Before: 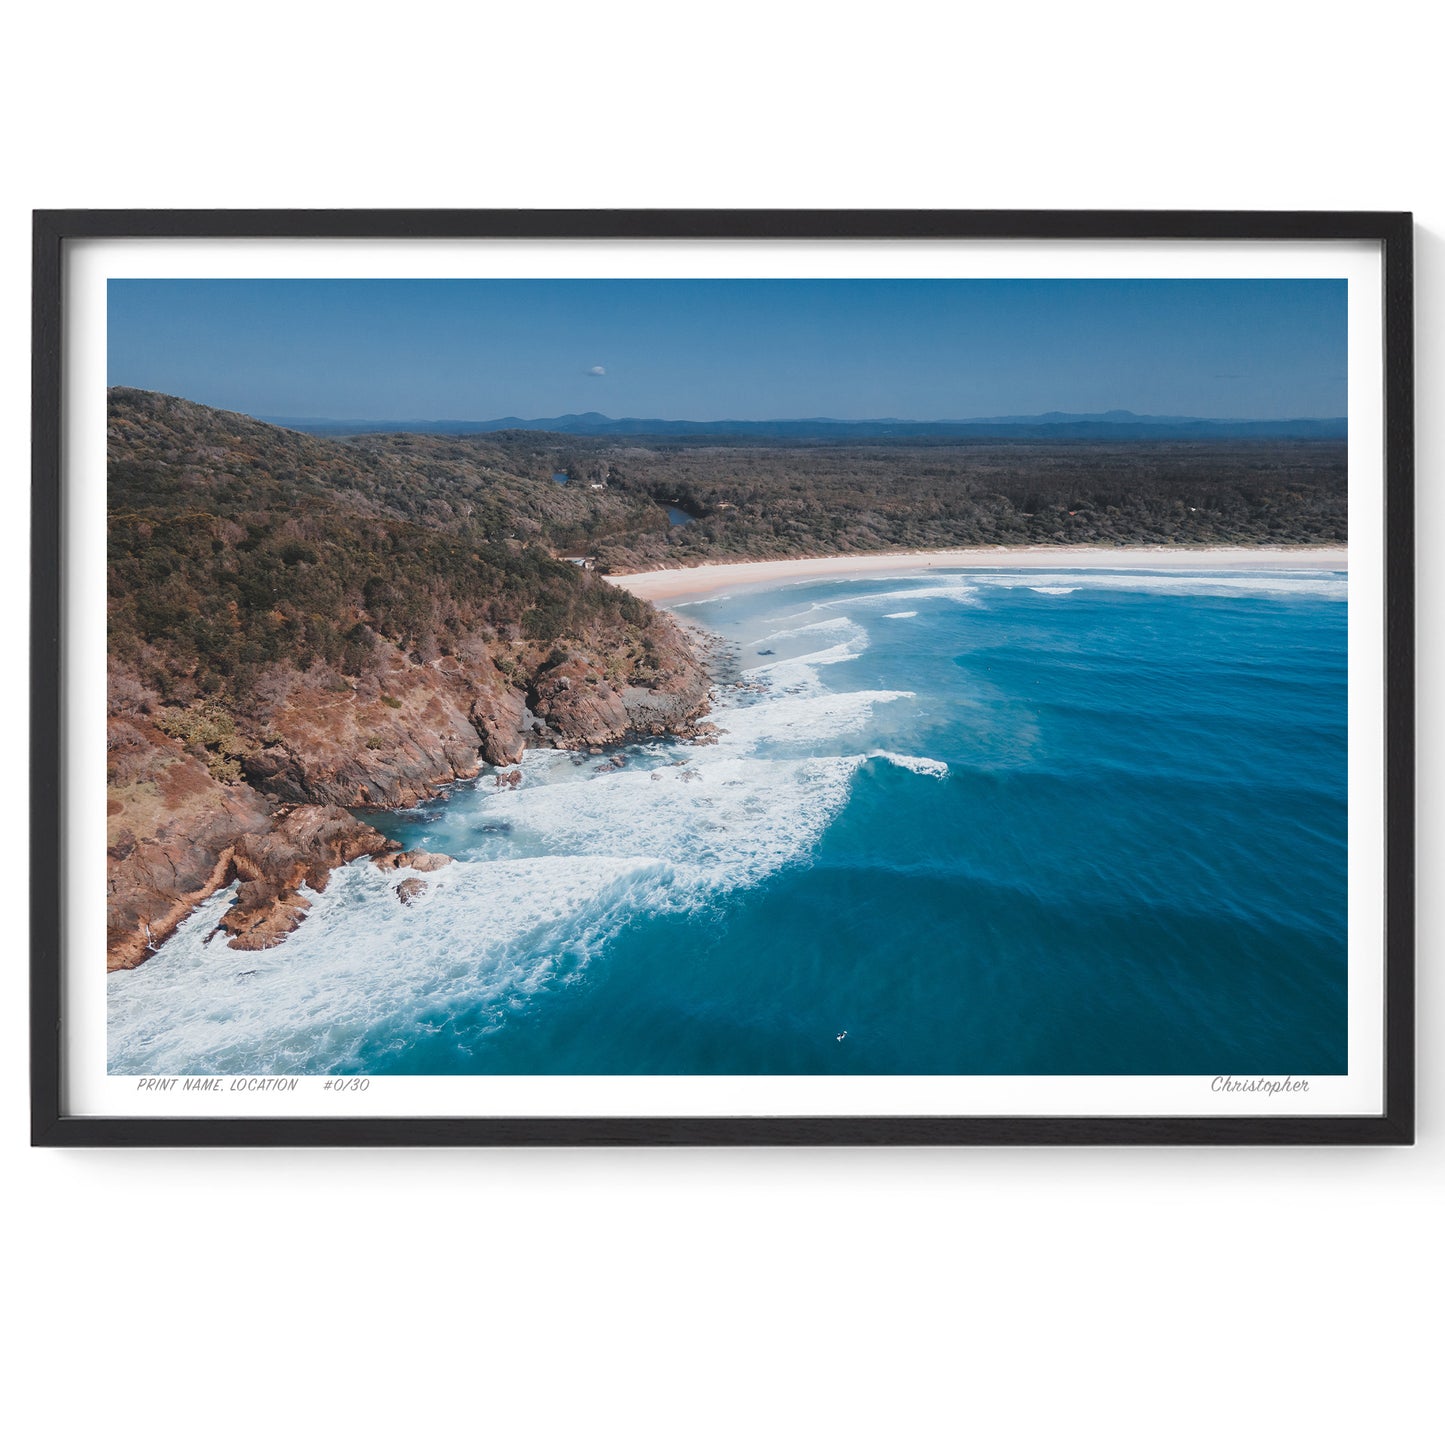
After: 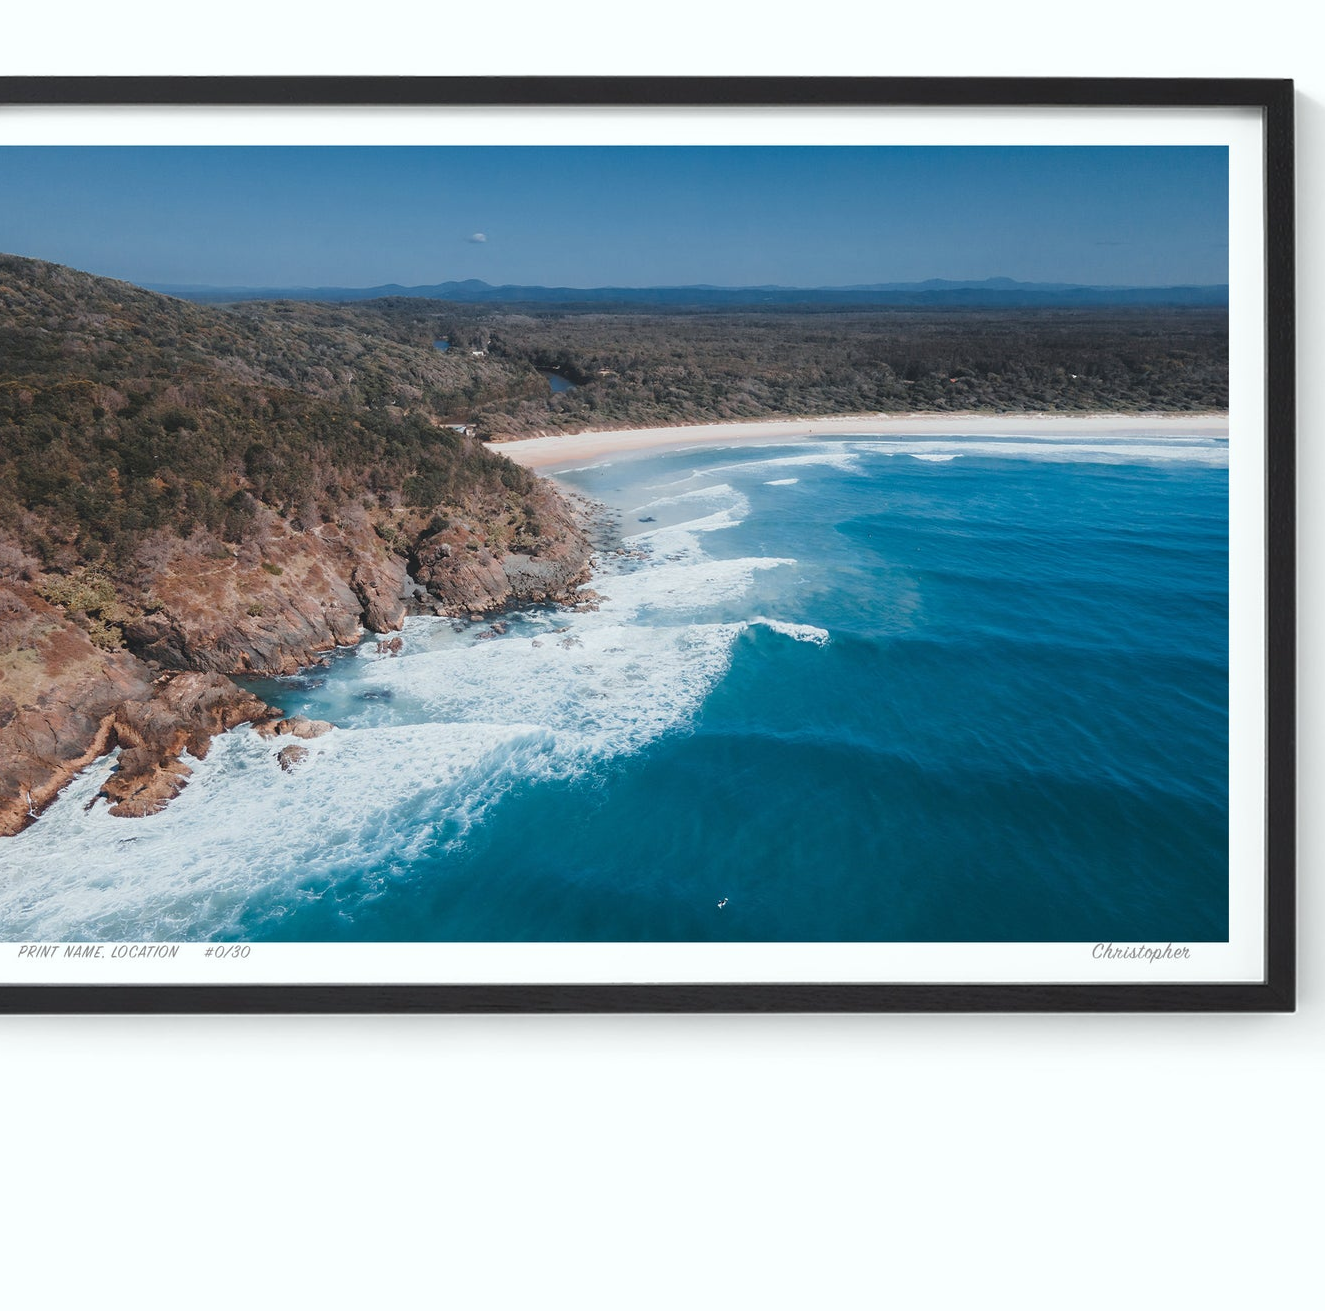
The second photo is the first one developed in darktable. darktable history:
white balance: red 0.978, blue 0.999
crop and rotate: left 8.262%, top 9.226%
